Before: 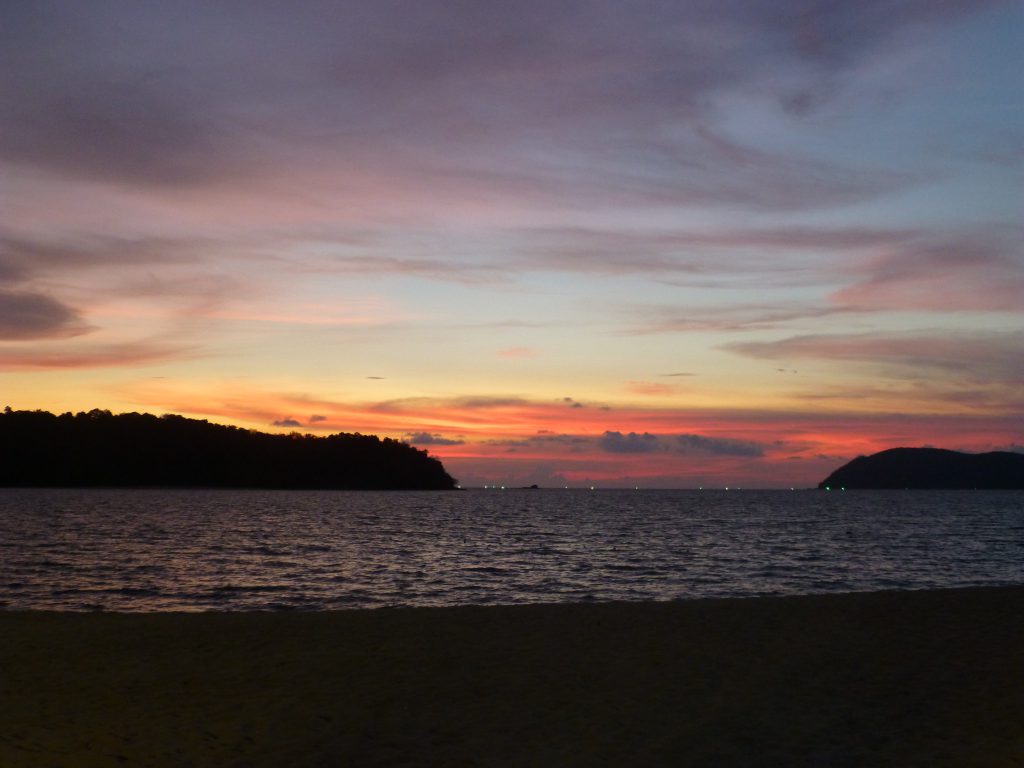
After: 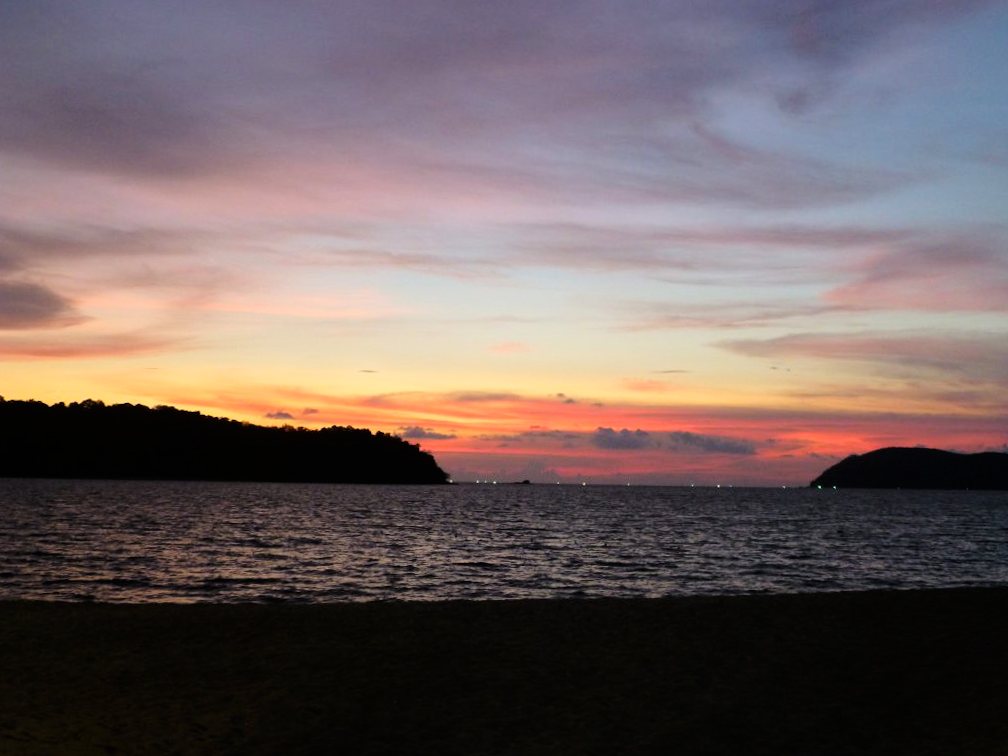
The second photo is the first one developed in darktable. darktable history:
tone equalizer: edges refinement/feathering 500, mask exposure compensation -1.57 EV, preserve details no
tone curve: curves: ch0 [(0, 0) (0.062, 0.023) (0.168, 0.142) (0.359, 0.419) (0.469, 0.544) (0.634, 0.722) (0.839, 0.909) (0.998, 0.978)]; ch1 [(0, 0) (0.437, 0.408) (0.472, 0.47) (0.502, 0.504) (0.527, 0.546) (0.568, 0.619) (0.608, 0.665) (0.669, 0.748) (0.859, 0.899) (1, 1)]; ch2 [(0, 0) (0.33, 0.301) (0.421, 0.443) (0.473, 0.498) (0.509, 0.5) (0.535, 0.564) (0.575, 0.625) (0.608, 0.667) (1, 1)], color space Lab, linked channels, preserve colors none
crop and rotate: angle -0.653°
